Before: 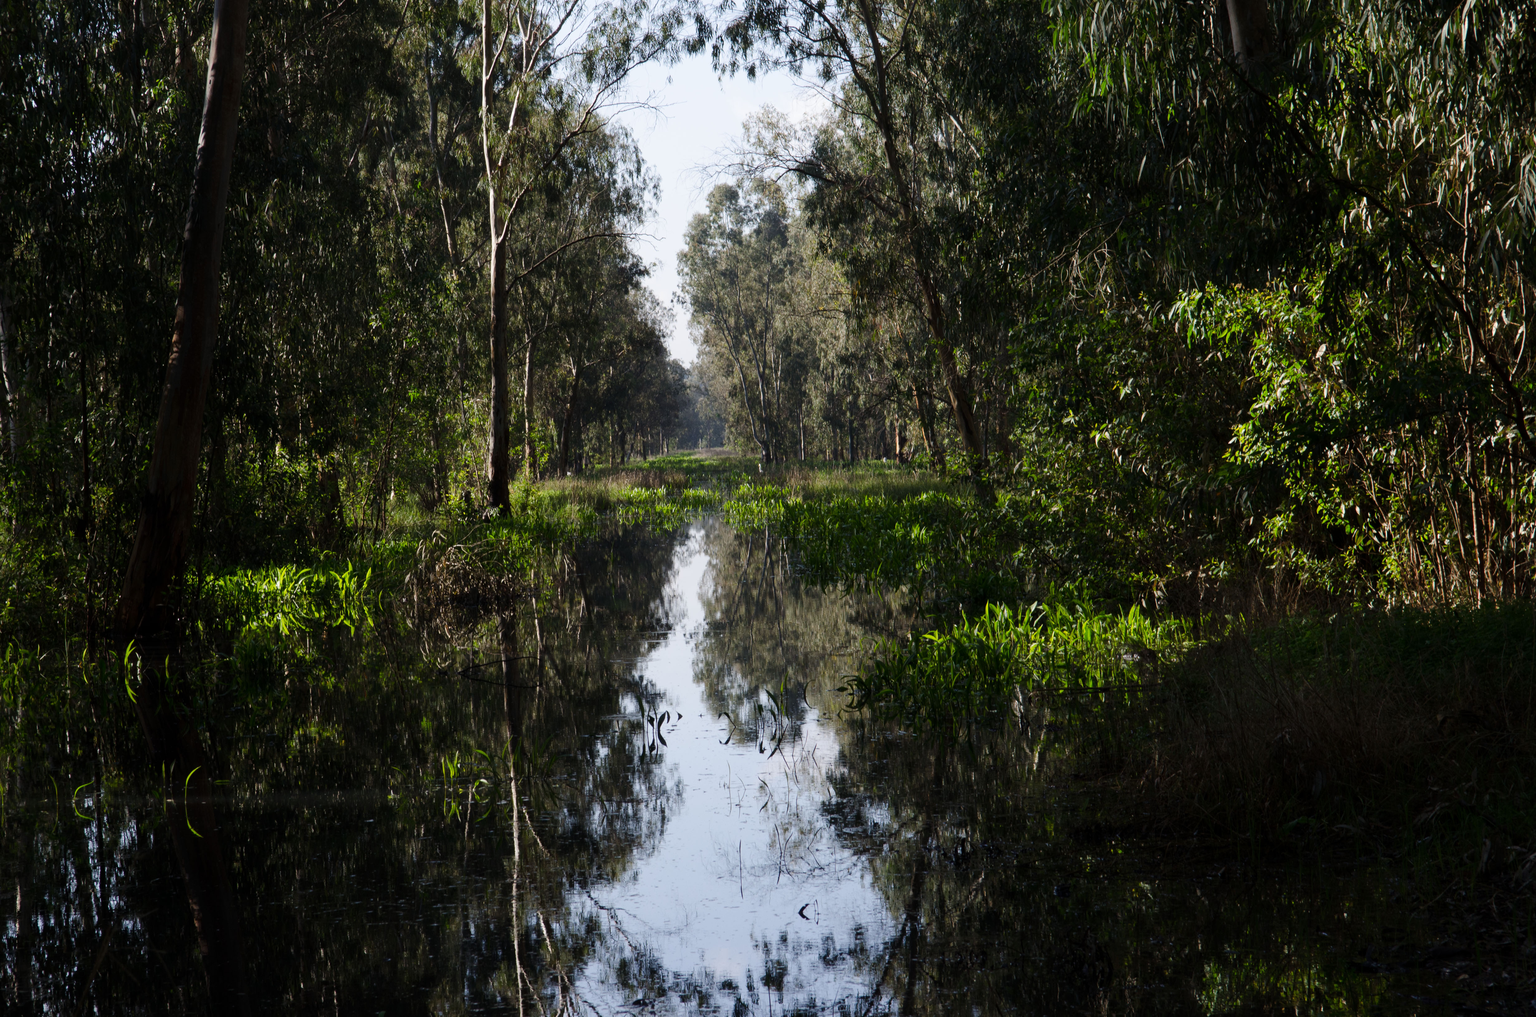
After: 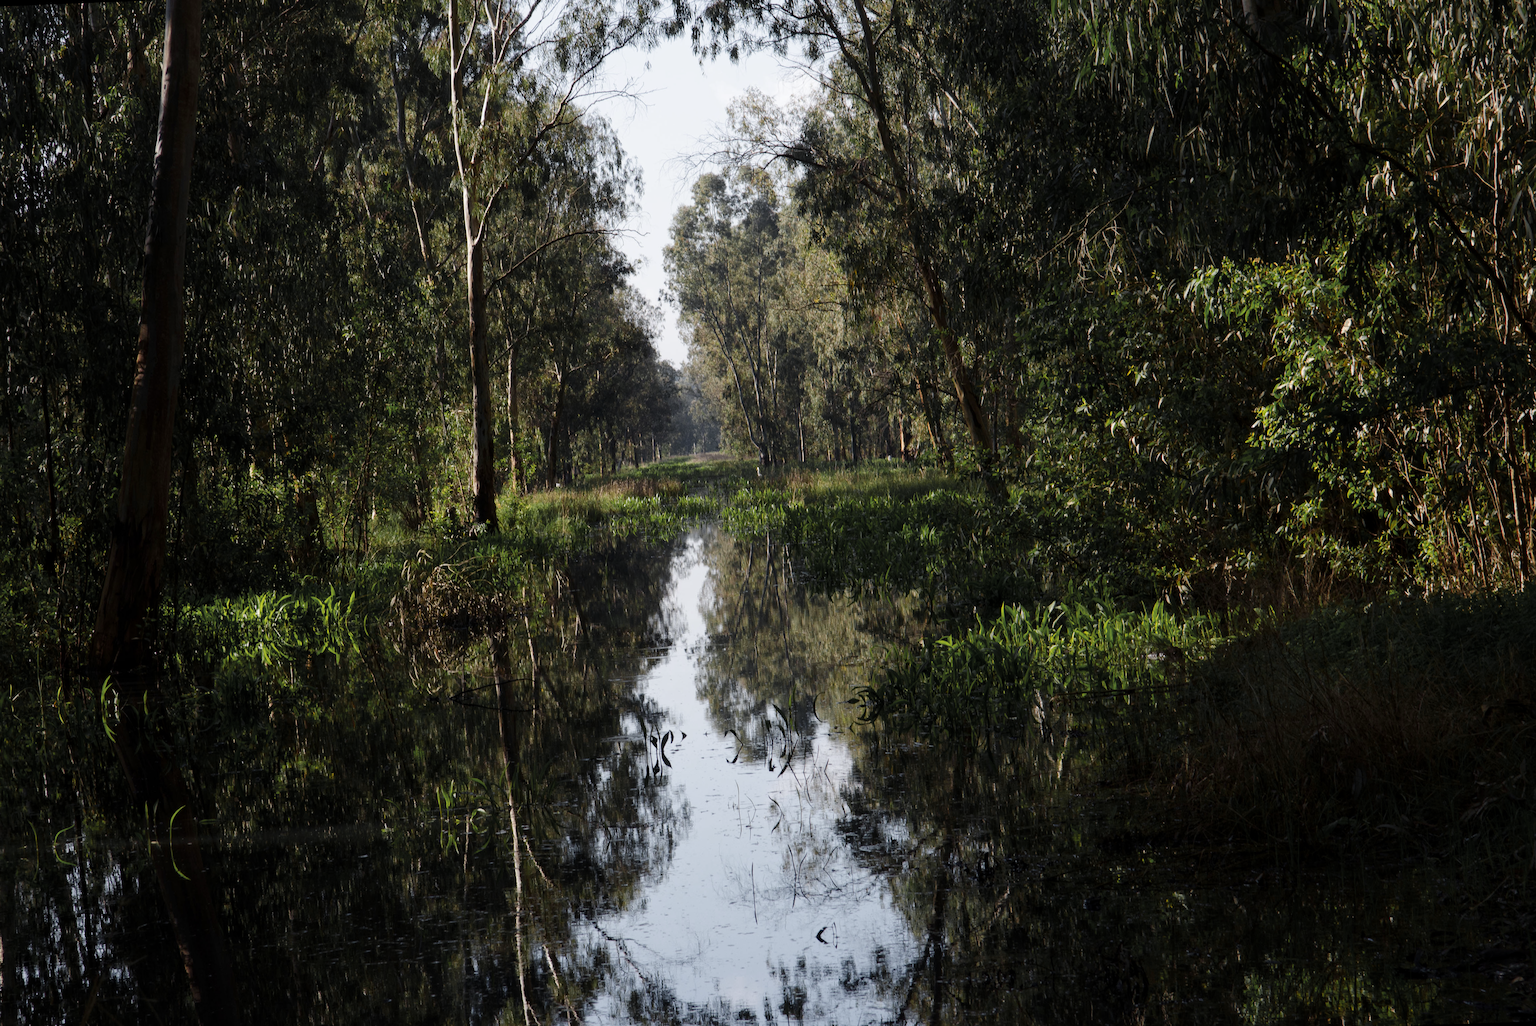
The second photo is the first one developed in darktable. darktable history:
local contrast: mode bilateral grid, contrast 10, coarseness 25, detail 115%, midtone range 0.2
color zones: curves: ch0 [(0.035, 0.242) (0.25, 0.5) (0.384, 0.214) (0.488, 0.255) (0.75, 0.5)]; ch1 [(0.063, 0.379) (0.25, 0.5) (0.354, 0.201) (0.489, 0.085) (0.729, 0.271)]; ch2 [(0.25, 0.5) (0.38, 0.517) (0.442, 0.51) (0.735, 0.456)]
rotate and perspective: rotation -2.12°, lens shift (vertical) 0.009, lens shift (horizontal) -0.008, automatic cropping original format, crop left 0.036, crop right 0.964, crop top 0.05, crop bottom 0.959
velvia: on, module defaults
